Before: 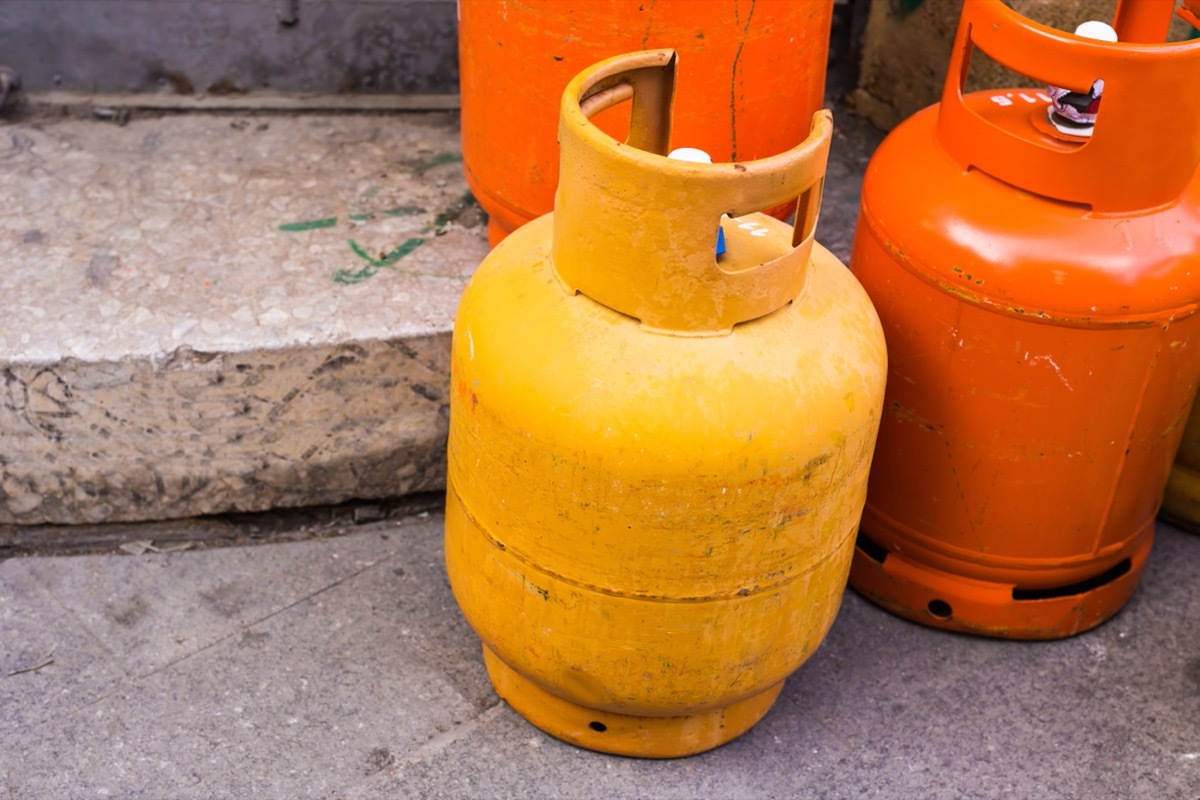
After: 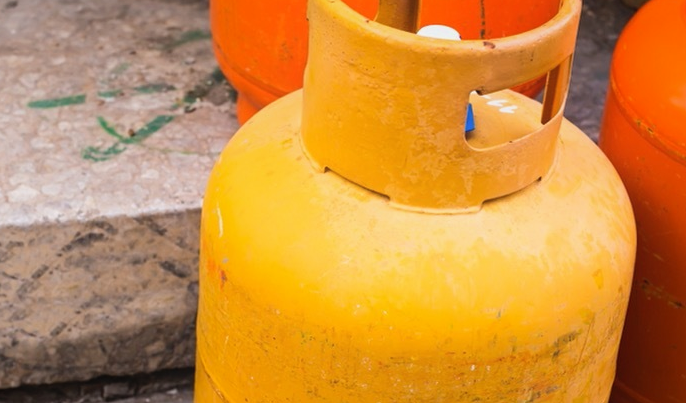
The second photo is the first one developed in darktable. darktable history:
crop: left 20.932%, top 15.471%, right 21.848%, bottom 34.081%
contrast equalizer: y [[0.439, 0.44, 0.442, 0.457, 0.493, 0.498], [0.5 ×6], [0.5 ×6], [0 ×6], [0 ×6]], mix 0.59
